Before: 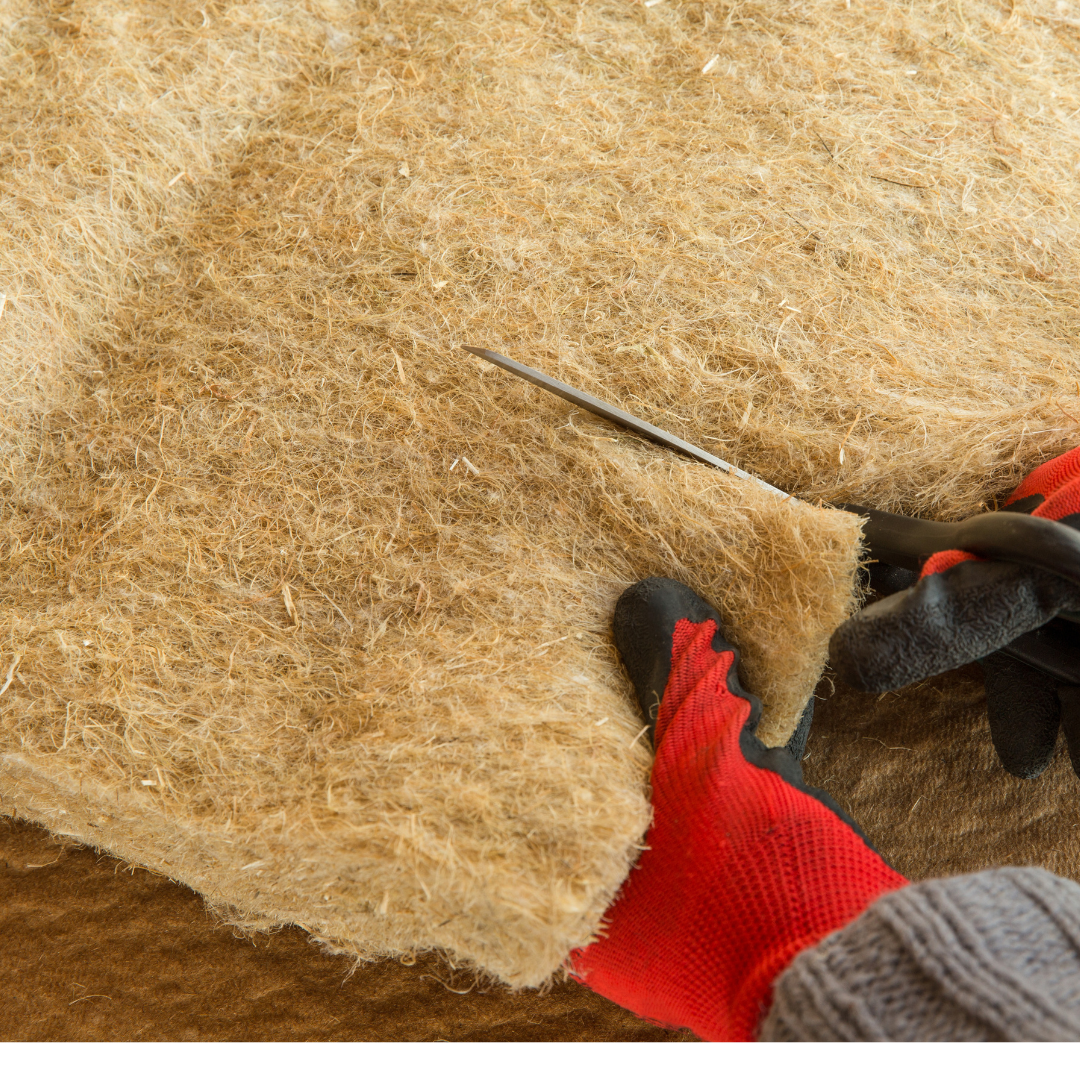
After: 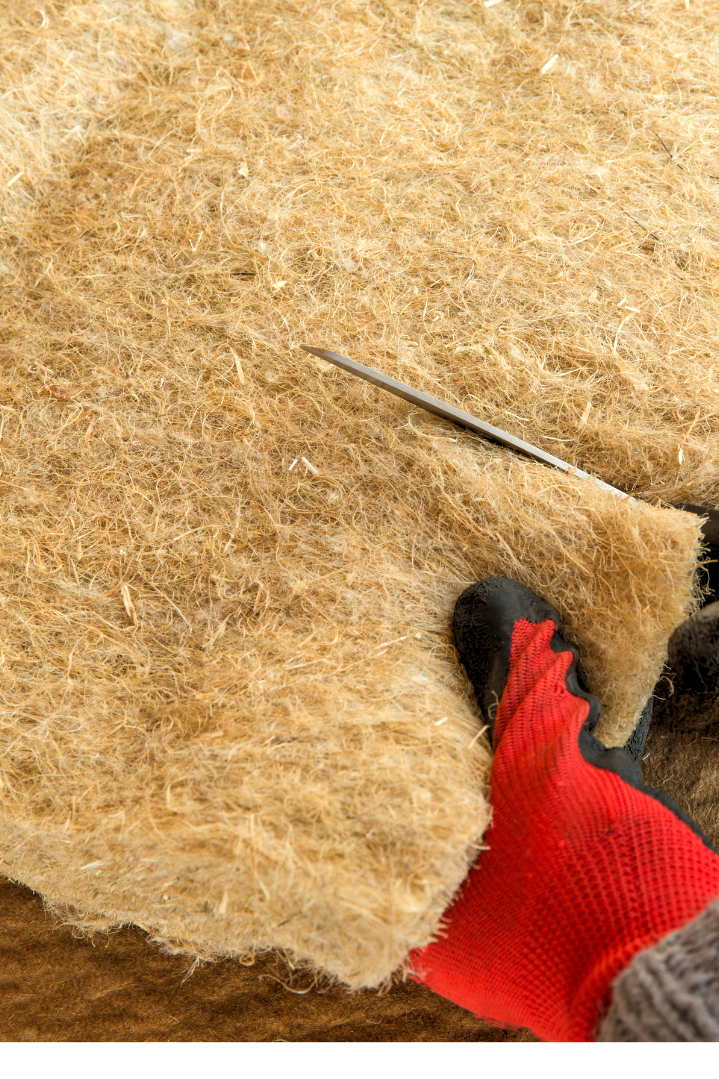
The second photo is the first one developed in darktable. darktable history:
crop and rotate: left 15.055%, right 18.278%
rgb levels: levels [[0.01, 0.419, 0.839], [0, 0.5, 1], [0, 0.5, 1]]
